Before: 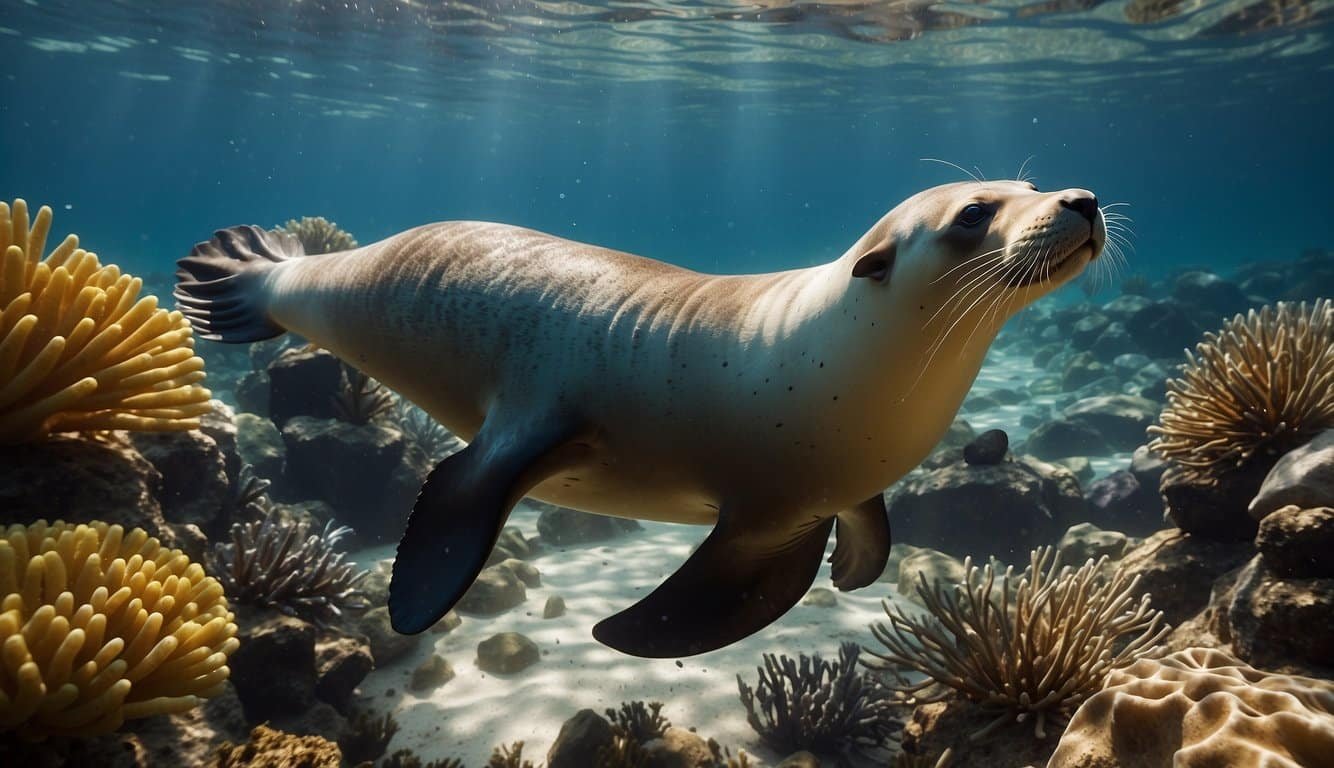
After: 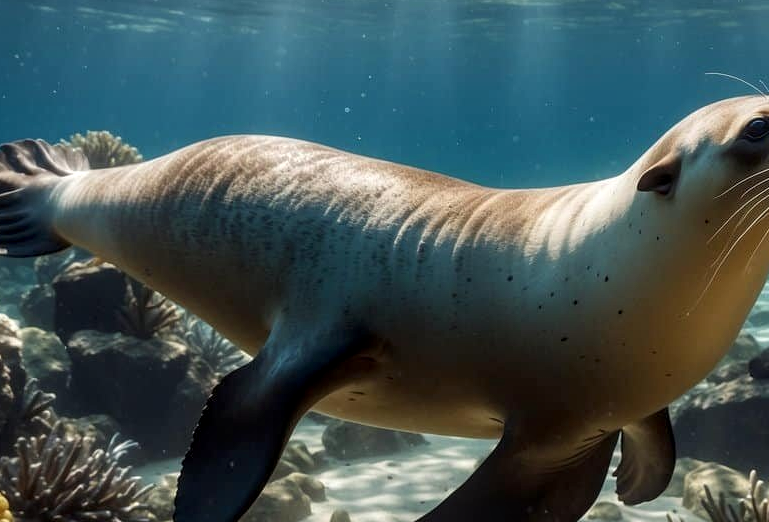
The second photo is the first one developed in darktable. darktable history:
local contrast: detail 130%
crop: left 16.189%, top 11.274%, right 26.117%, bottom 20.651%
